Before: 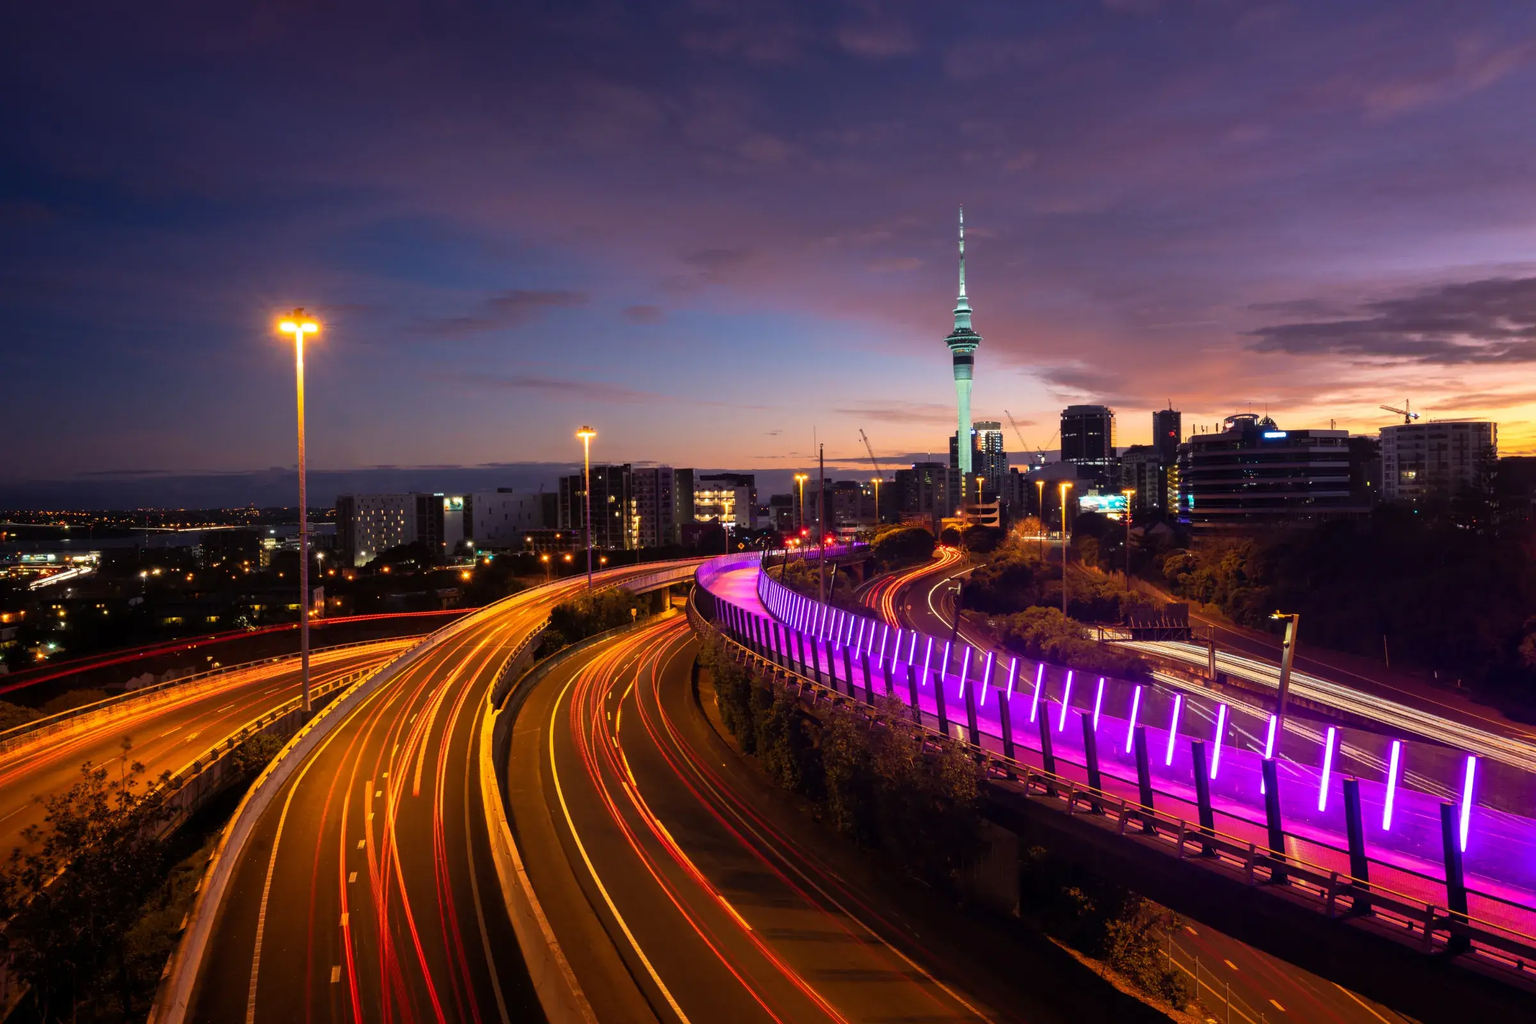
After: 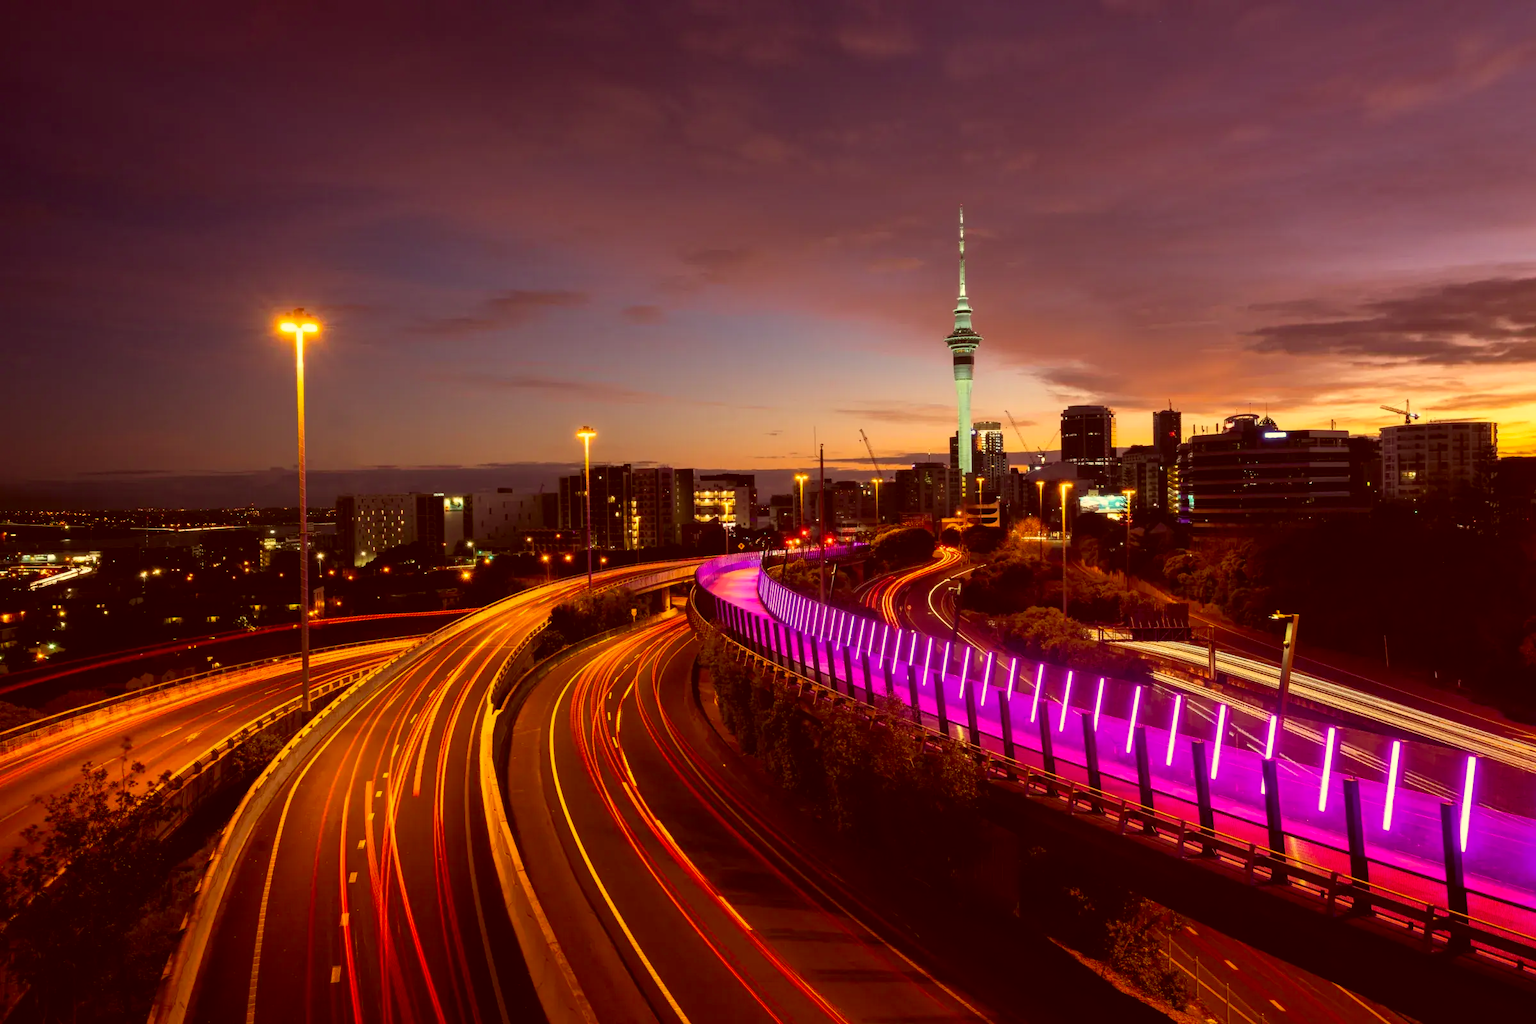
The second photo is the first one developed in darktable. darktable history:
color correction: highlights a* 1.11, highlights b* 24.33, shadows a* 15.94, shadows b* 24.73
